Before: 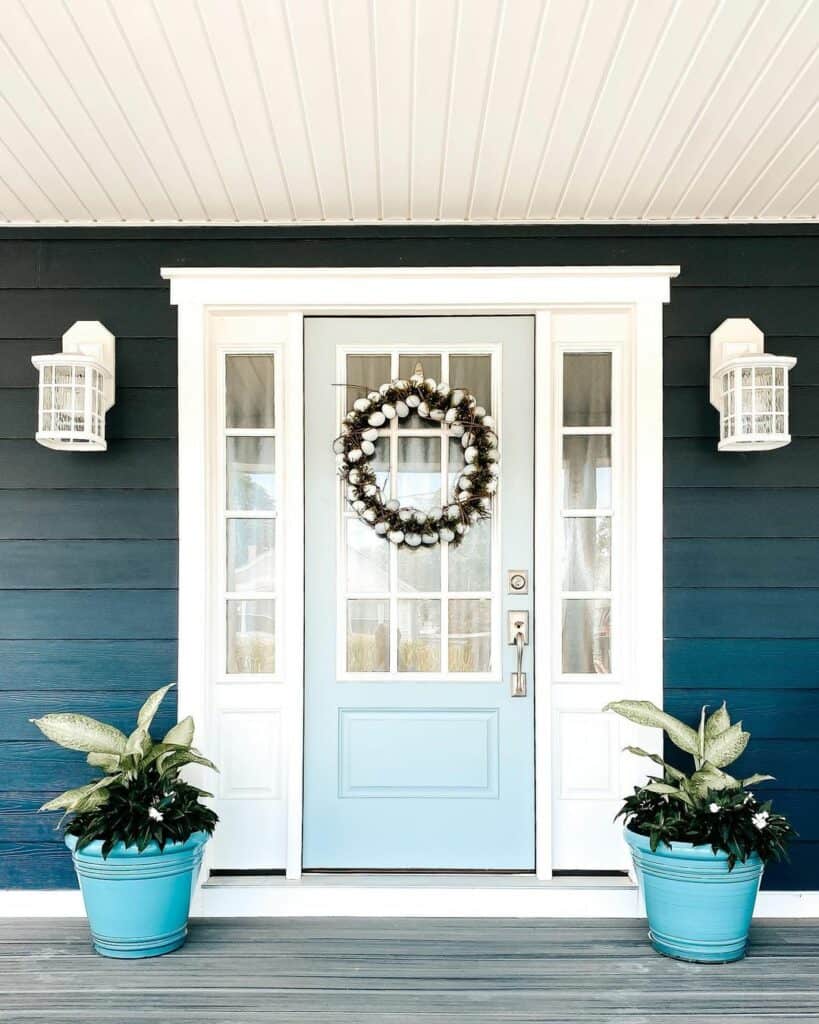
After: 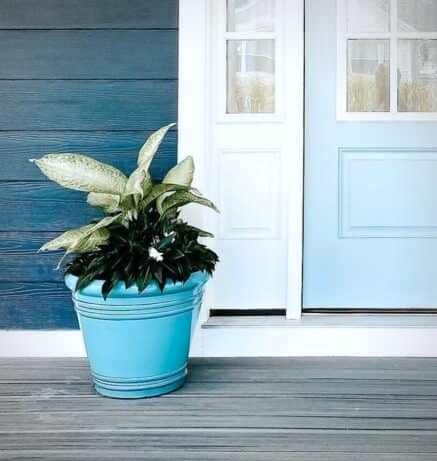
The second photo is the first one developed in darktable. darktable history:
crop and rotate: top 54.778%, right 46.61%, bottom 0.159%
vignetting: fall-off radius 70%, automatic ratio true
color correction: highlights a* -0.182, highlights b* -0.124
white balance: red 0.976, blue 1.04
